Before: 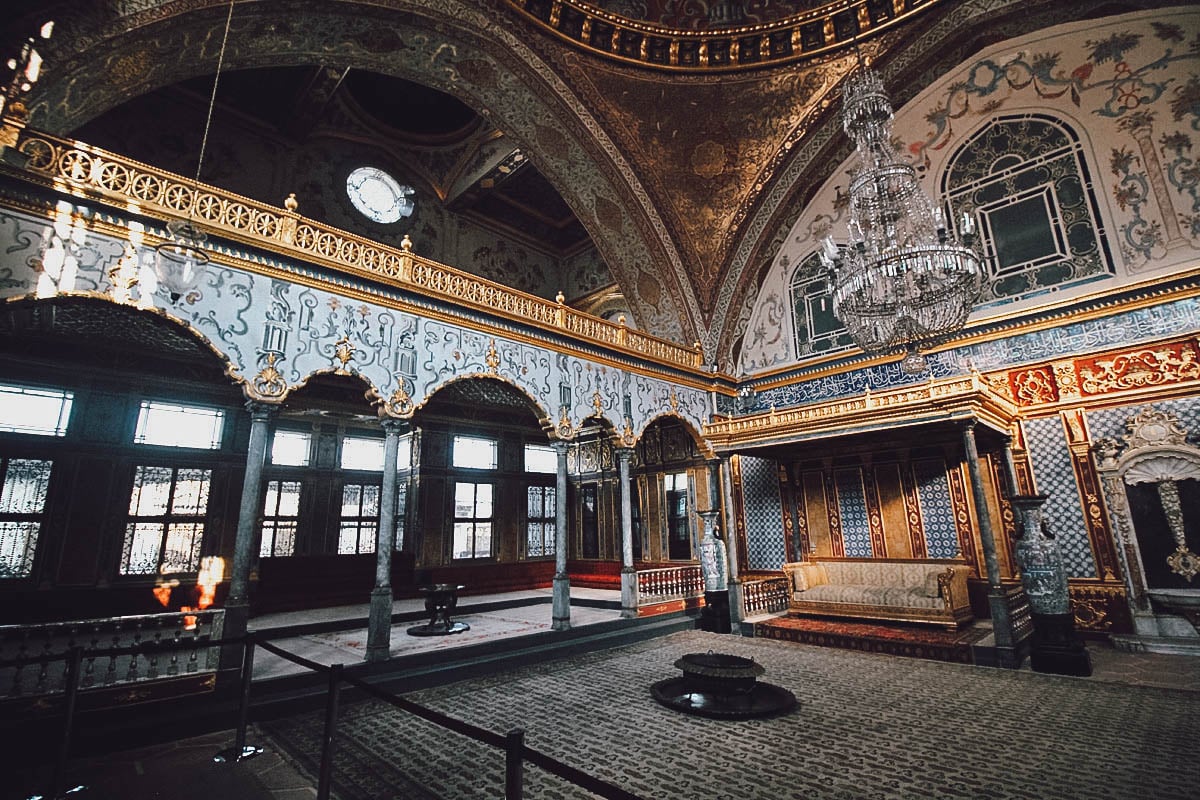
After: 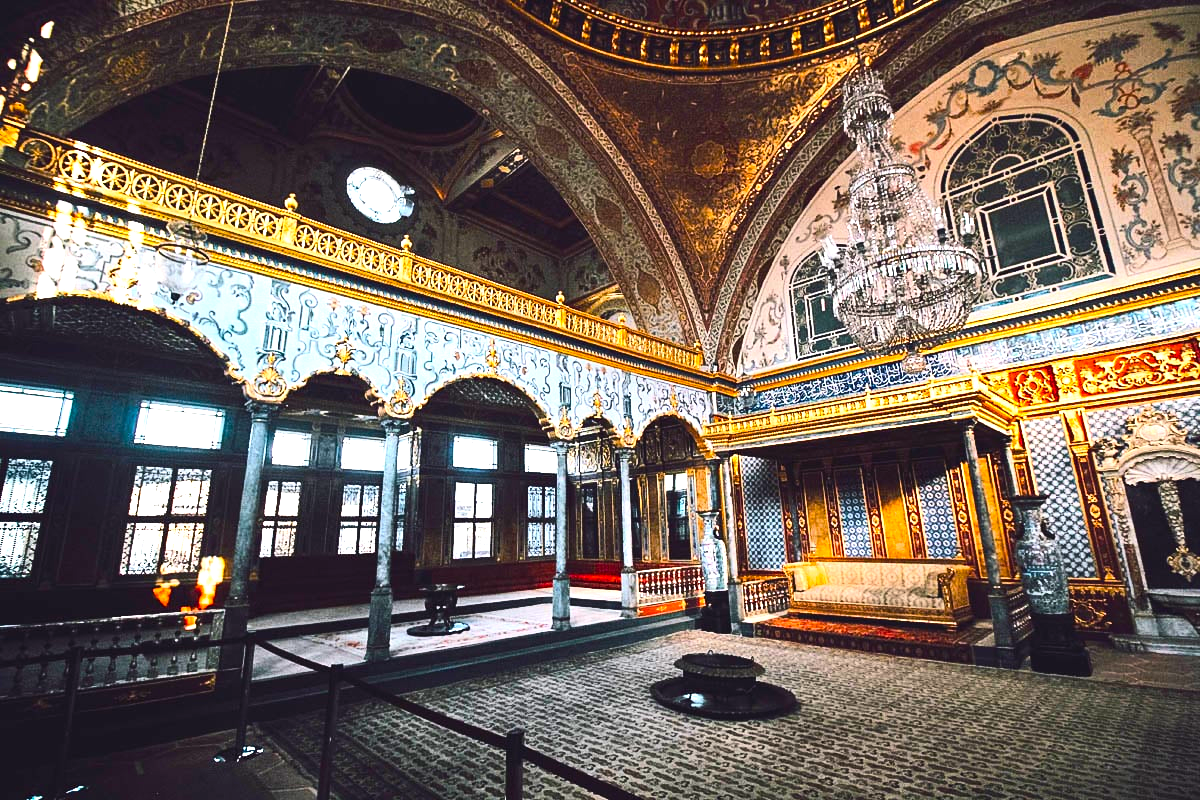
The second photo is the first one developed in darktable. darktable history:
contrast brightness saturation: contrast 0.196, brightness 0.166, saturation 0.219
tone equalizer: -8 EV -0.422 EV, -7 EV -0.42 EV, -6 EV -0.361 EV, -5 EV -0.231 EV, -3 EV 0.231 EV, -2 EV 0.306 EV, -1 EV 0.411 EV, +0 EV 0.393 EV, edges refinement/feathering 500, mask exposure compensation -1.57 EV, preserve details no
color balance rgb: perceptual saturation grading › global saturation 33.343%, perceptual brilliance grading › global brilliance 17.412%, global vibrance 20%
